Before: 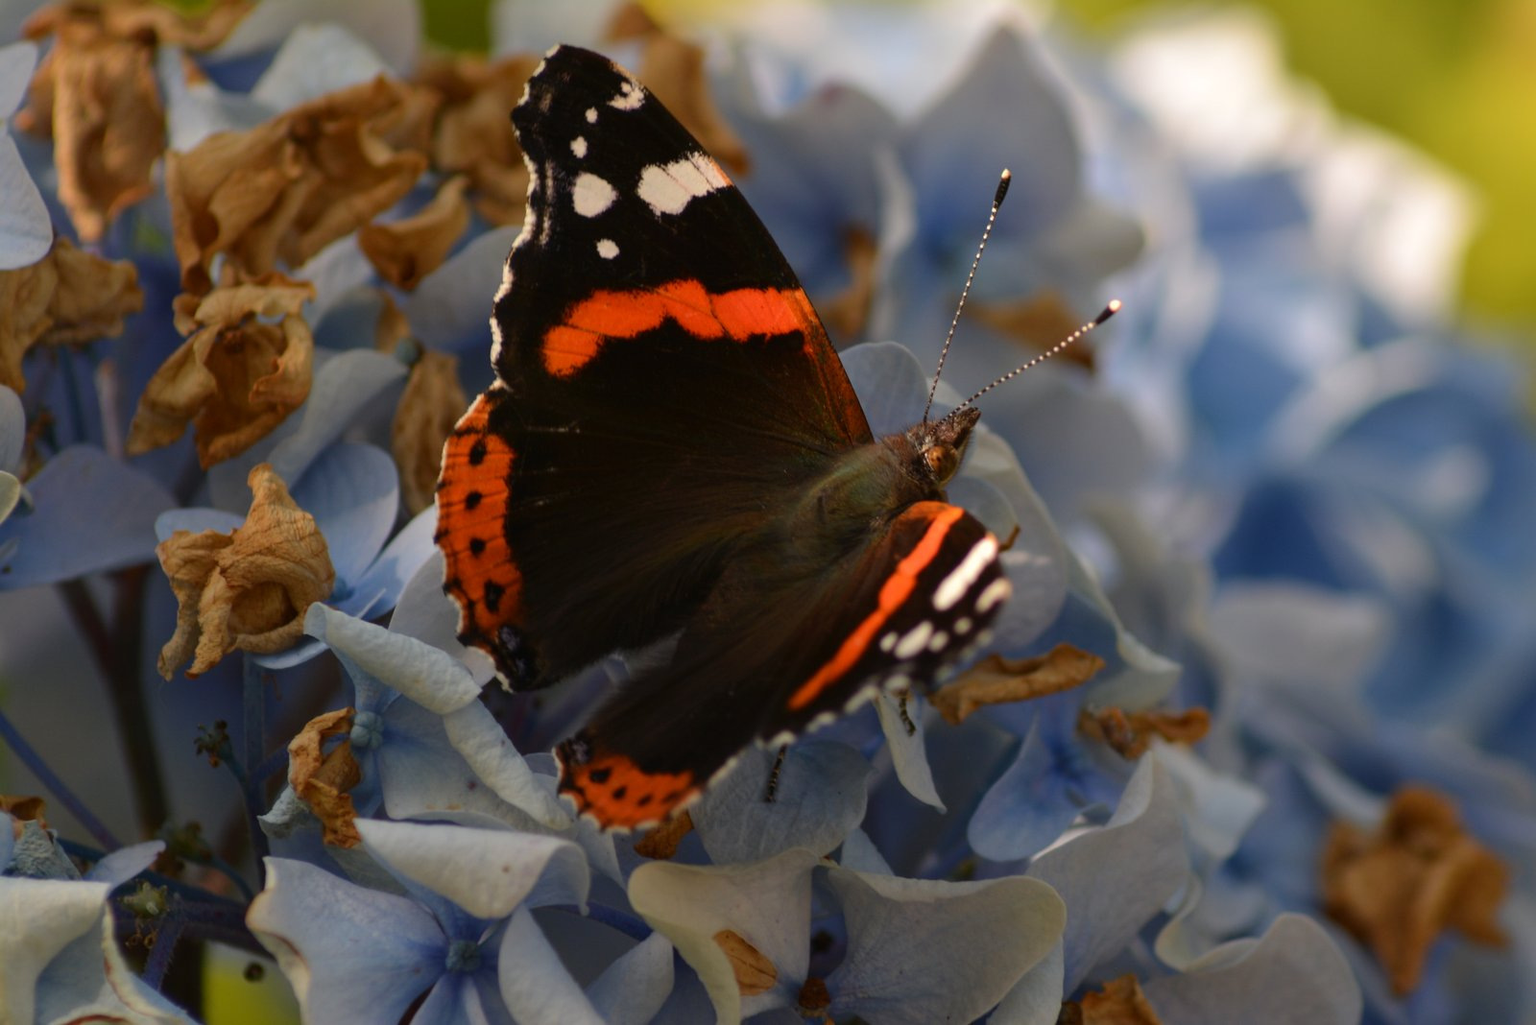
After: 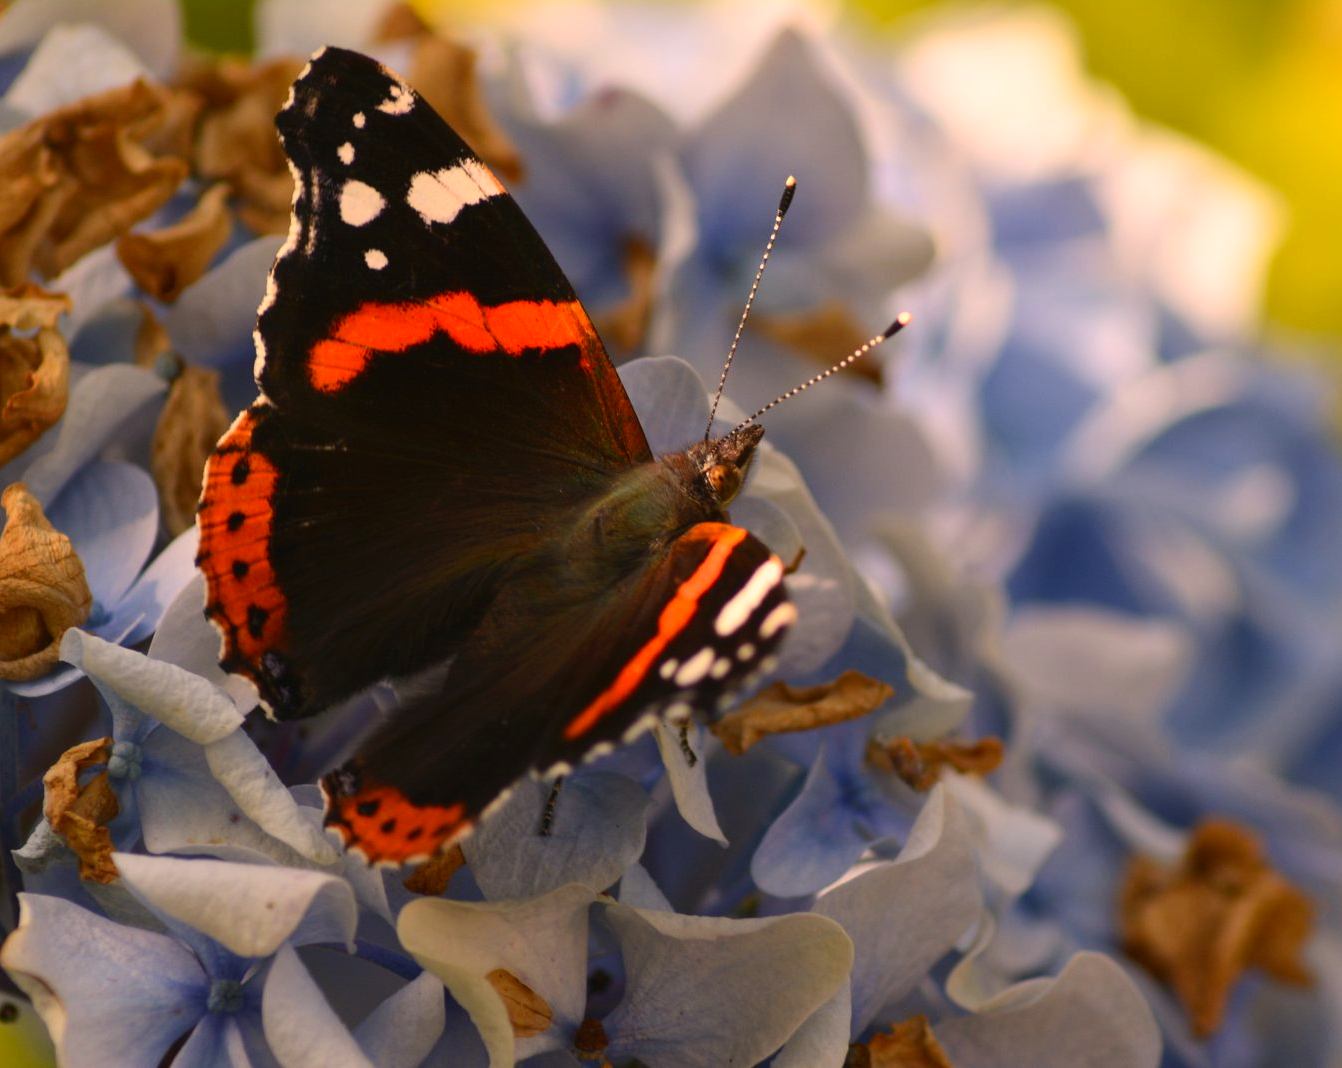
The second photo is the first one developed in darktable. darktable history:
contrast brightness saturation: contrast 0.199, brightness 0.148, saturation 0.148
crop: left 16.111%
color correction: highlights a* 11.73, highlights b* 12.31
